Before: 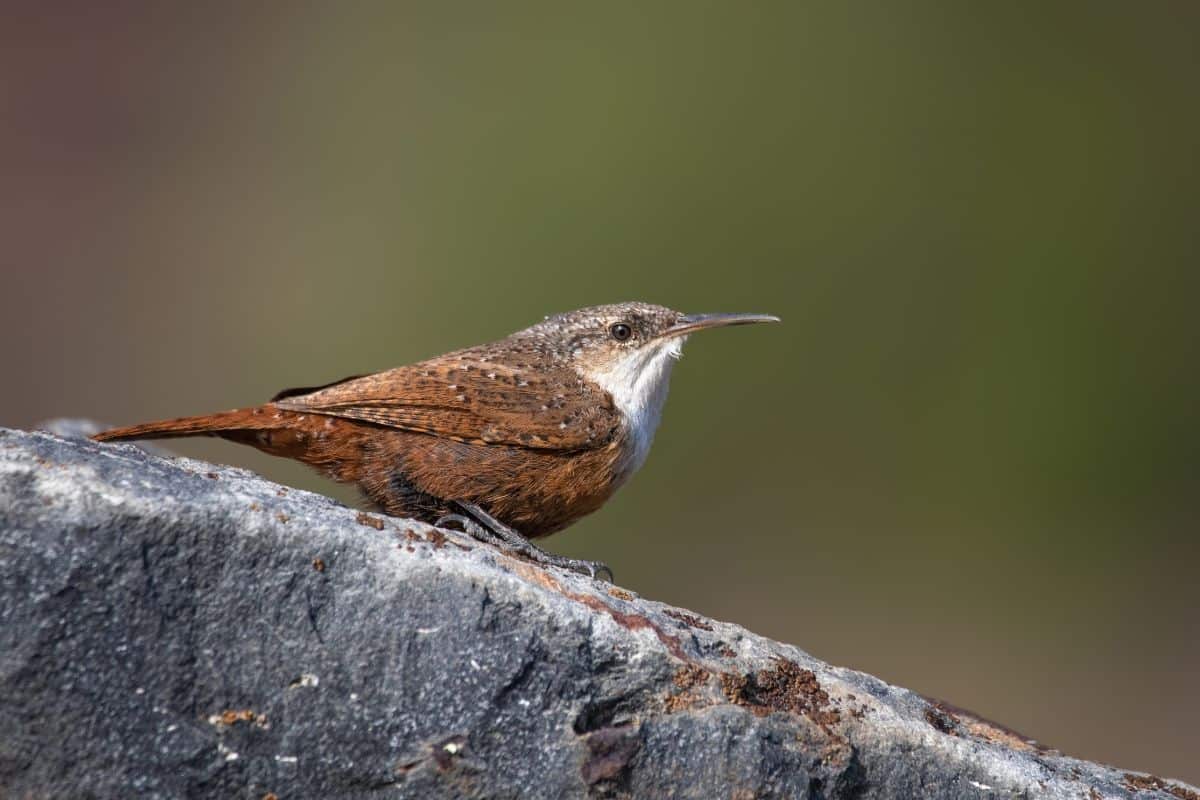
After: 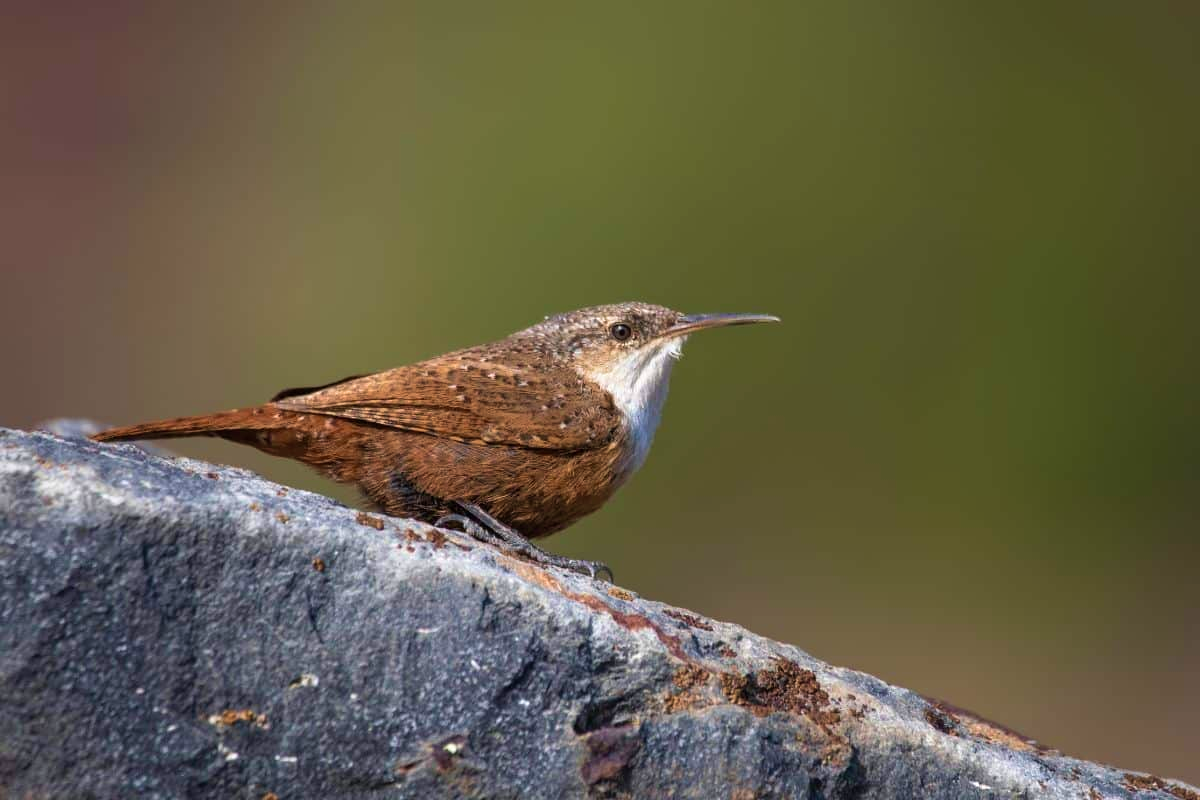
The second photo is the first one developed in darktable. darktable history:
velvia: strength 44.47%
